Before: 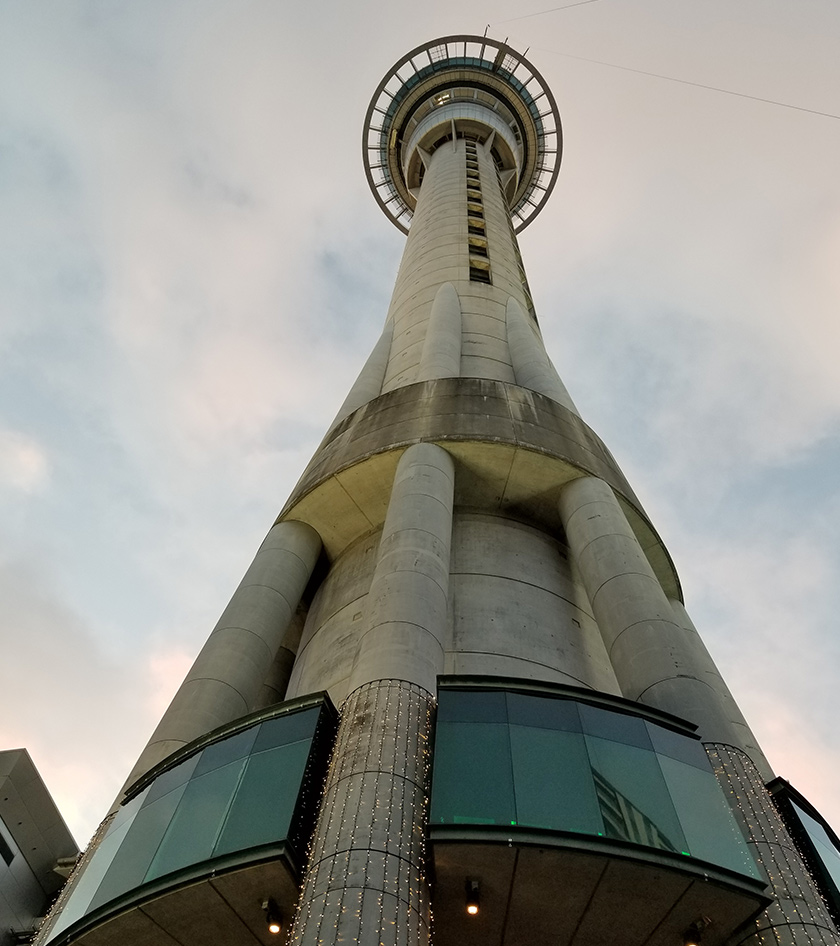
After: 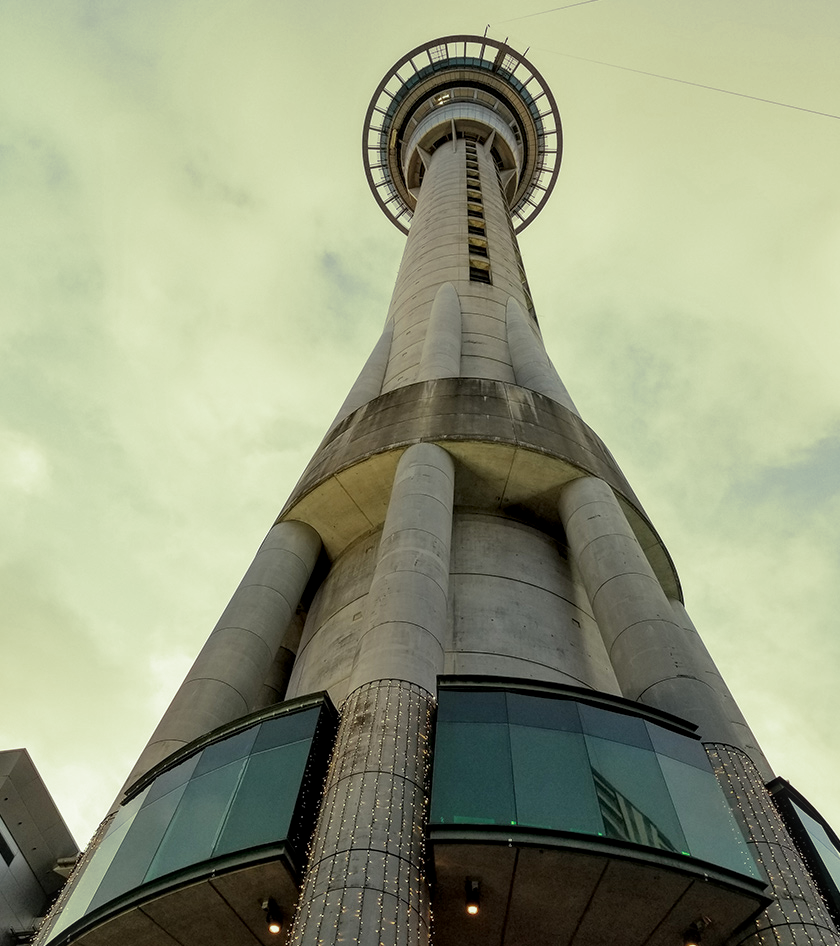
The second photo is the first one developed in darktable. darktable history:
local contrast: on, module defaults
split-toning: shadows › hue 290.82°, shadows › saturation 0.34, highlights › saturation 0.38, balance 0, compress 50%
